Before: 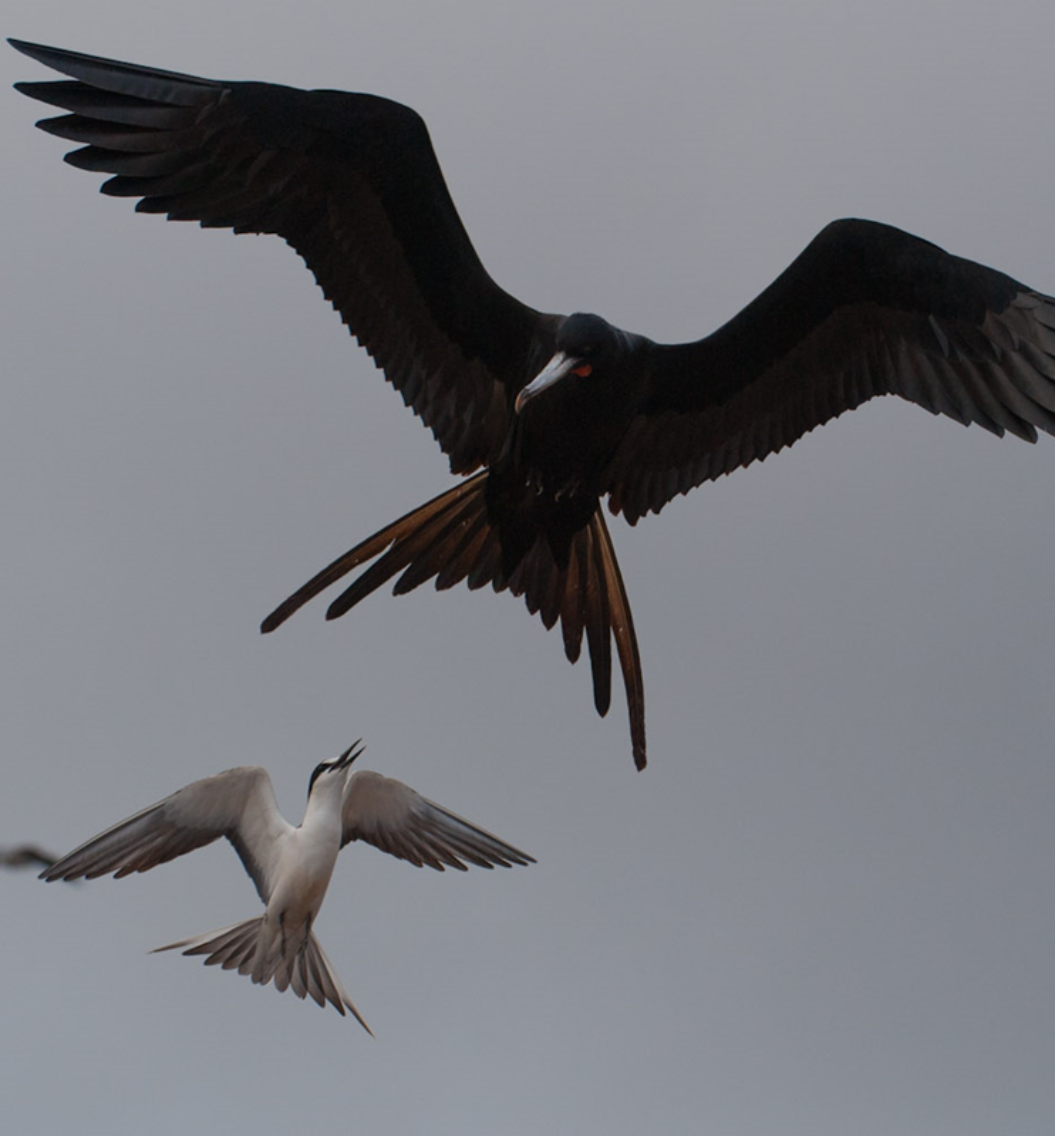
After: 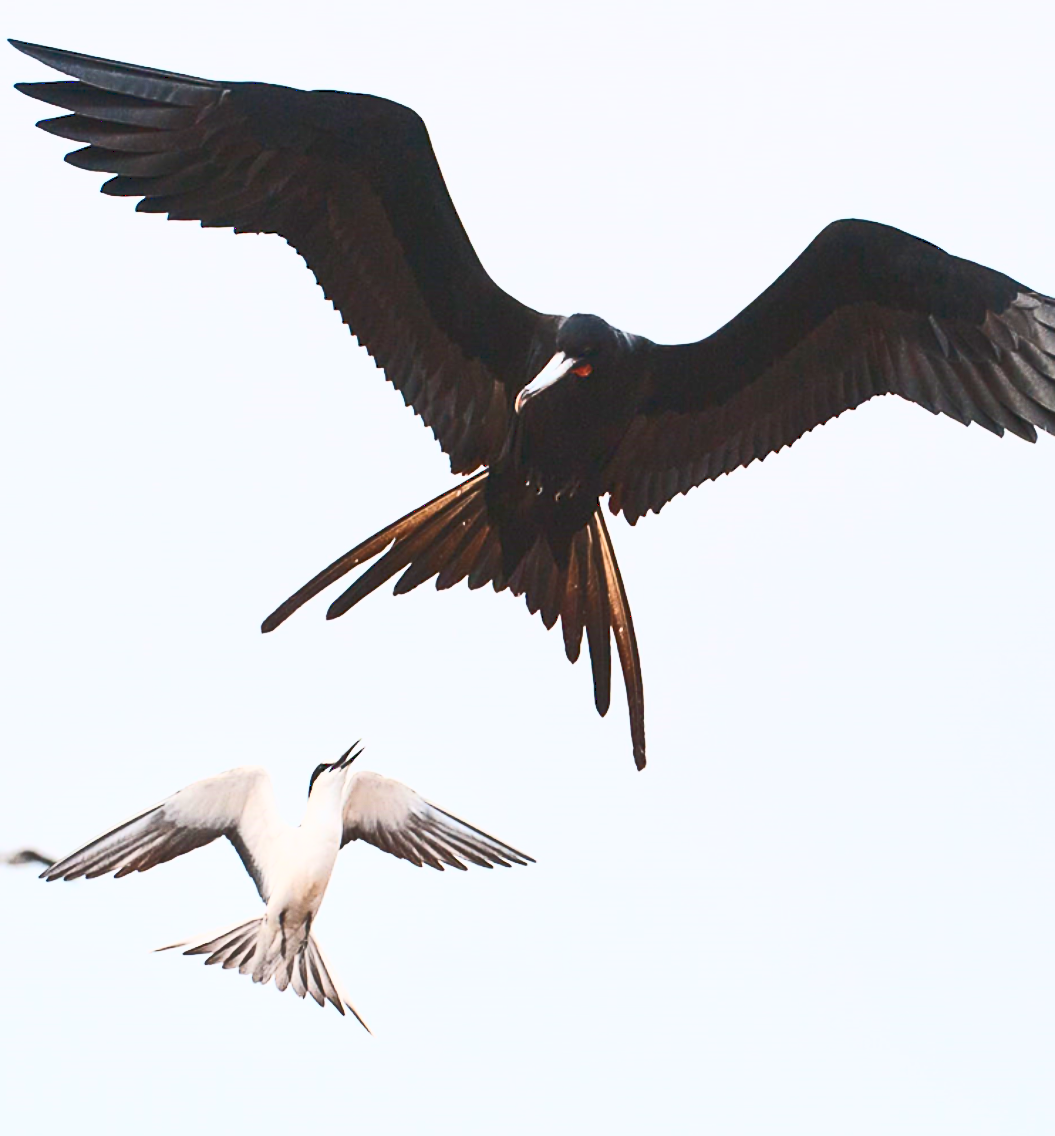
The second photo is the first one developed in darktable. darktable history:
base curve: curves: ch0 [(0, 0.015) (0.085, 0.116) (0.134, 0.298) (0.19, 0.545) (0.296, 0.764) (0.599, 0.982) (1, 1)]
sharpen: on, module defaults
exposure: black level correction 0, exposure 1.405 EV, compensate exposure bias true, compensate highlight preservation false
tone curve: curves: ch0 [(0, 0) (0.071, 0.058) (0.266, 0.268) (0.498, 0.542) (0.766, 0.807) (1, 0.983)]; ch1 [(0, 0) (0.346, 0.307) (0.408, 0.387) (0.463, 0.465) (0.482, 0.493) (0.502, 0.499) (0.517, 0.505) (0.55, 0.554) (0.597, 0.61) (0.651, 0.698) (1, 1)]; ch2 [(0, 0) (0.346, 0.34) (0.434, 0.46) (0.485, 0.494) (0.5, 0.498) (0.509, 0.517) (0.526, 0.539) (0.583, 0.603) (0.625, 0.659) (1, 1)], preserve colors none
local contrast: mode bilateral grid, contrast 20, coarseness 50, detail 119%, midtone range 0.2
